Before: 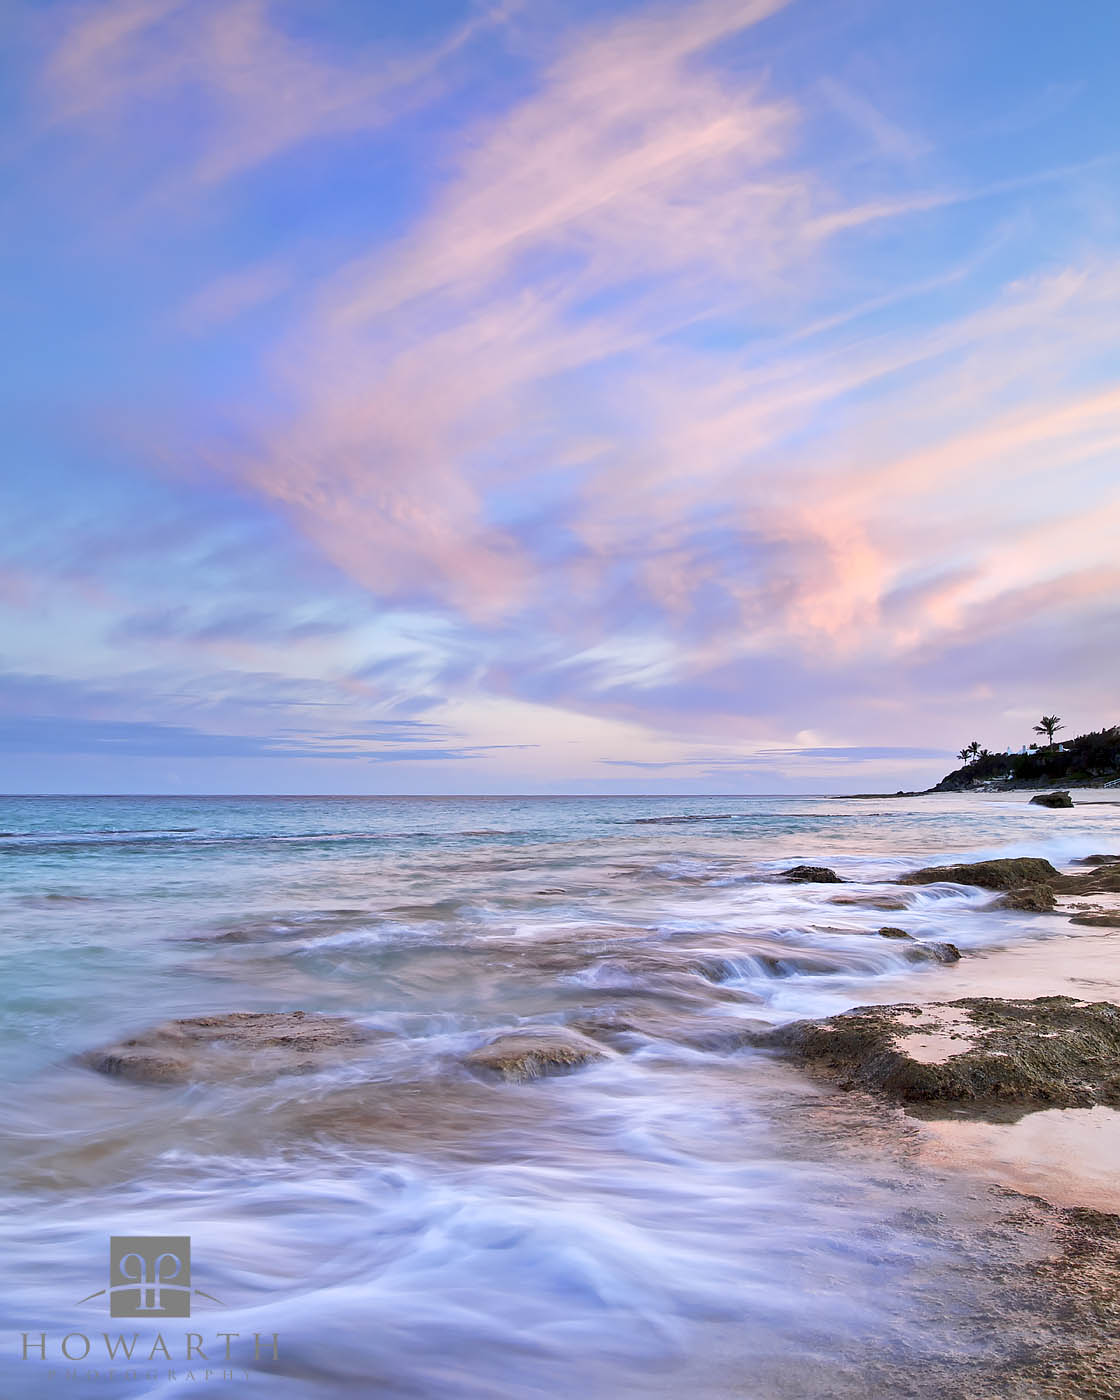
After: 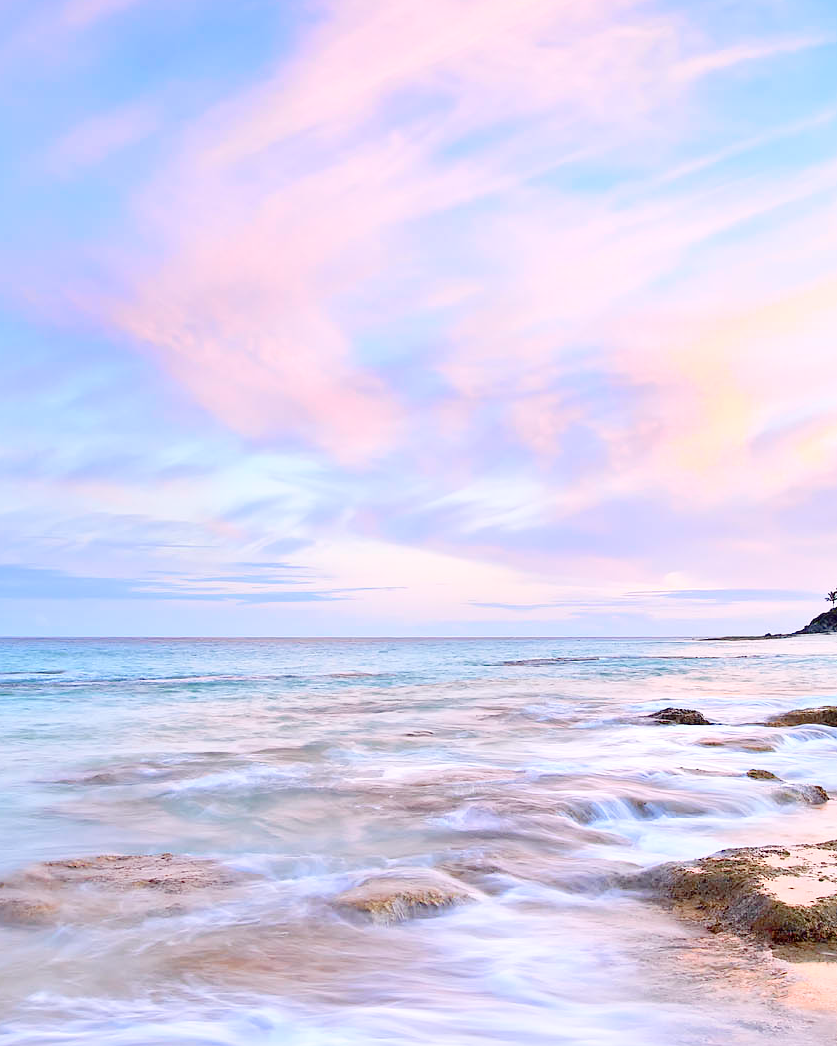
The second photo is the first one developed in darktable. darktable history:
base curve: curves: ch0 [(0, 0) (0.74, 0.67) (1, 1)]
crop and rotate: left 11.831%, top 11.346%, right 13.429%, bottom 13.899%
tone curve: curves: ch0 [(0, 0) (0.739, 0.837) (1, 1)]; ch1 [(0, 0) (0.226, 0.261) (0.383, 0.397) (0.462, 0.473) (0.498, 0.502) (0.521, 0.52) (0.578, 0.57) (1, 1)]; ch2 [(0, 0) (0.438, 0.456) (0.5, 0.5) (0.547, 0.557) (0.597, 0.58) (0.629, 0.603) (1, 1)], color space Lab, independent channels, preserve colors none
levels: levels [0, 0.397, 0.955]
